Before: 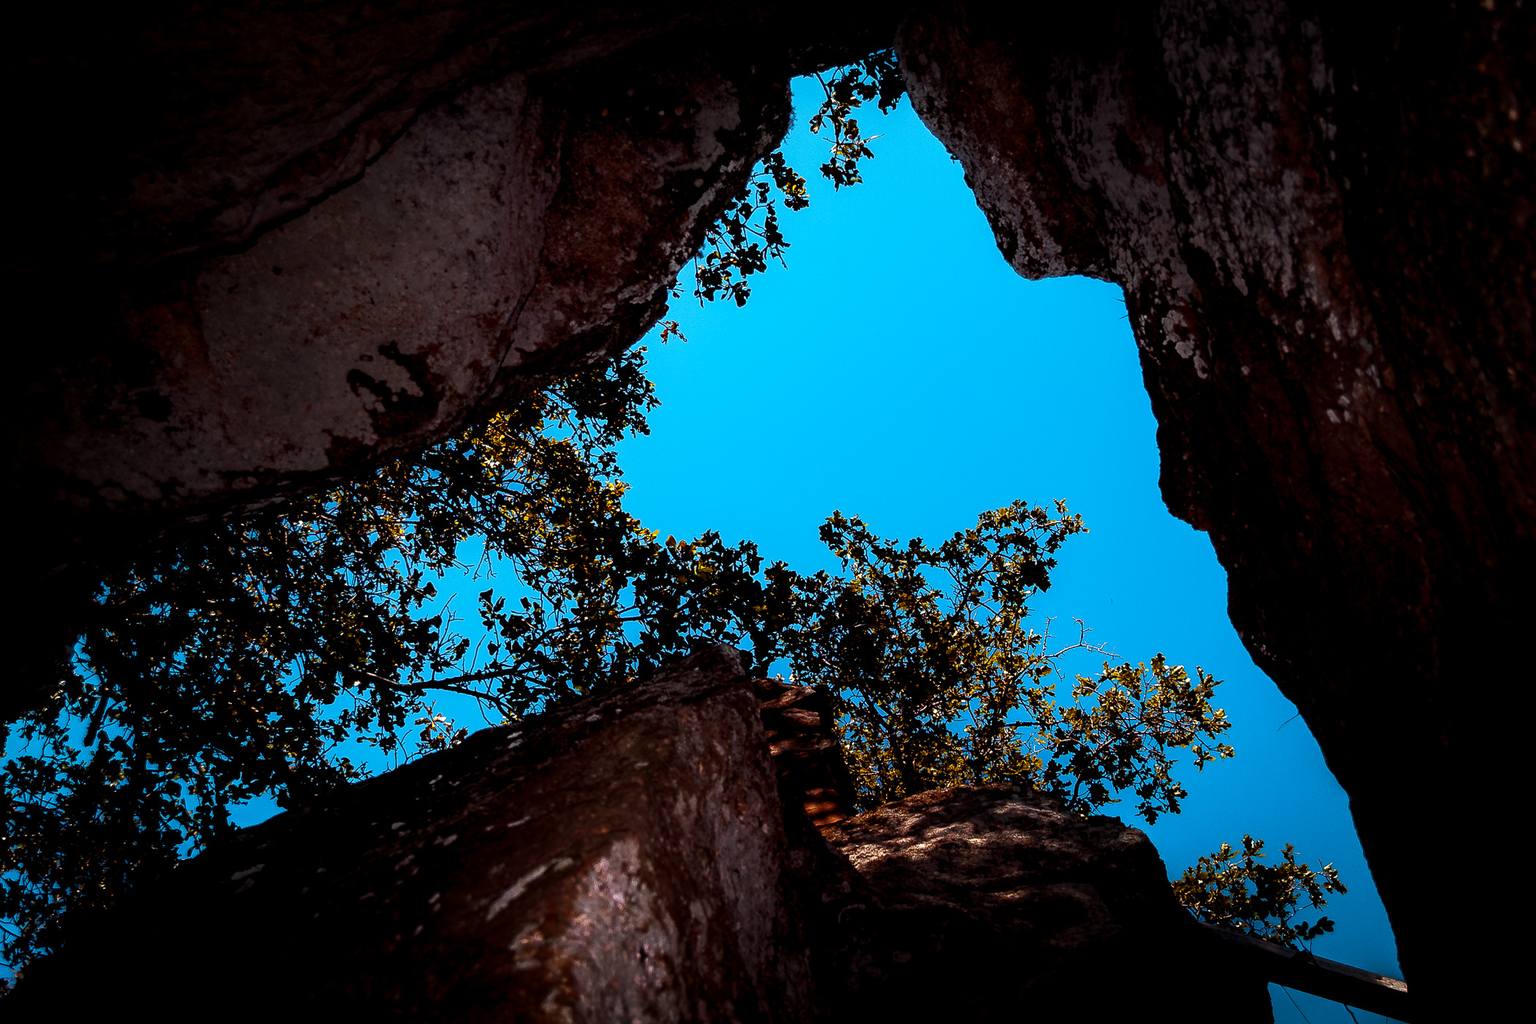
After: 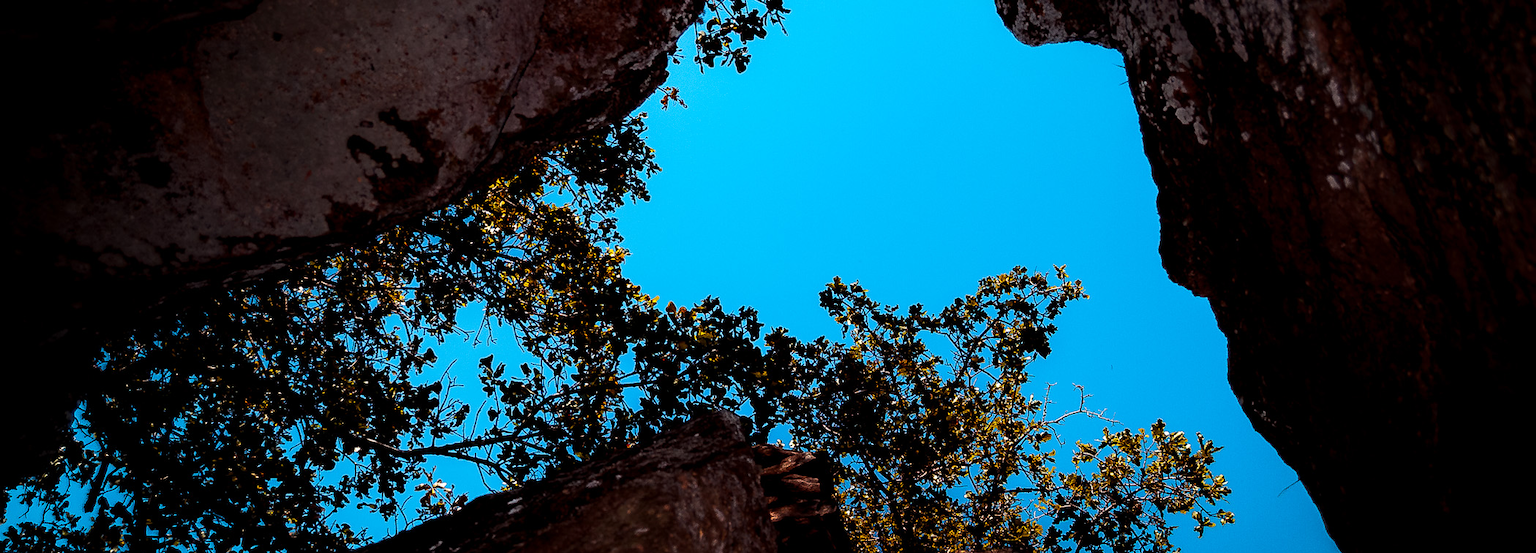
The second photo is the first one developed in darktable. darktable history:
crop and rotate: top 22.928%, bottom 22.953%
